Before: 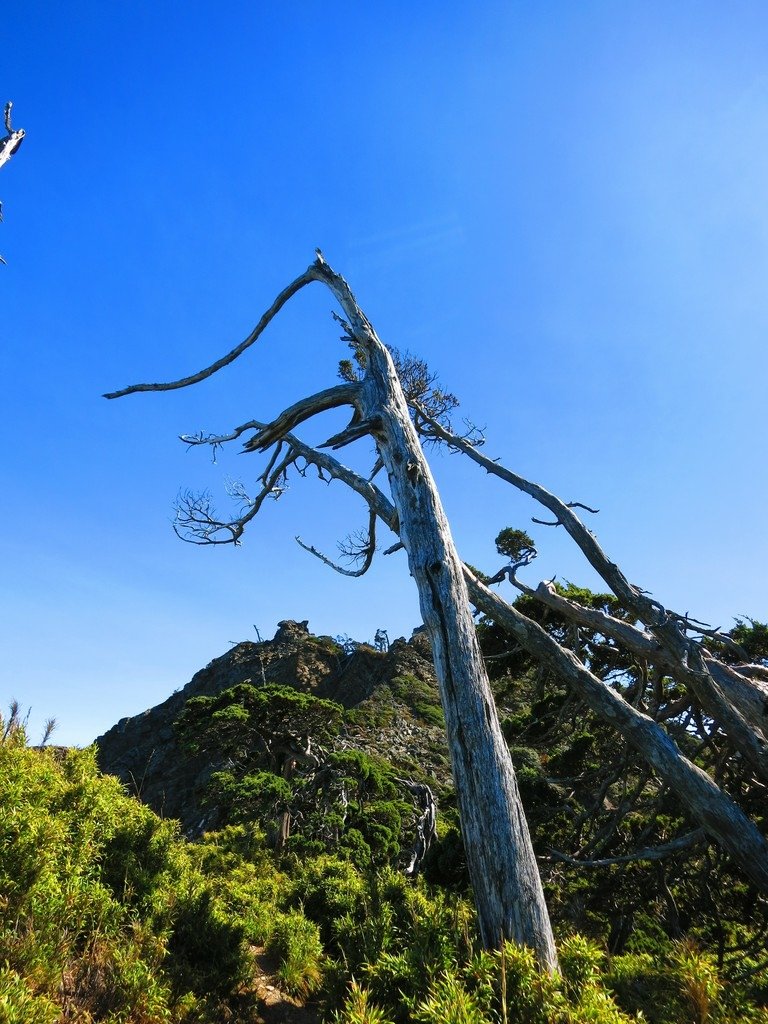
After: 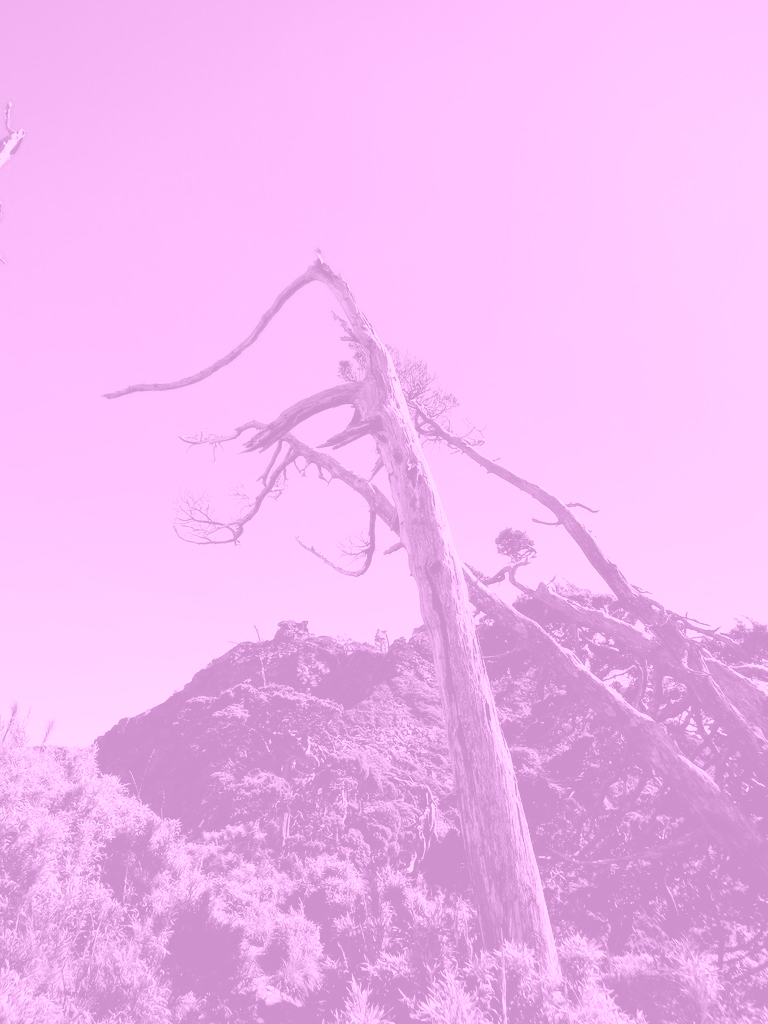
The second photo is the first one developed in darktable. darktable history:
colorize: hue 331.2°, saturation 69%, source mix 30.28%, lightness 69.02%, version 1
filmic rgb: black relative exposure -7.75 EV, white relative exposure 4.4 EV, threshold 3 EV, hardness 3.76, latitude 50%, contrast 1.1, color science v5 (2021), contrast in shadows safe, contrast in highlights safe, enable highlight reconstruction true
